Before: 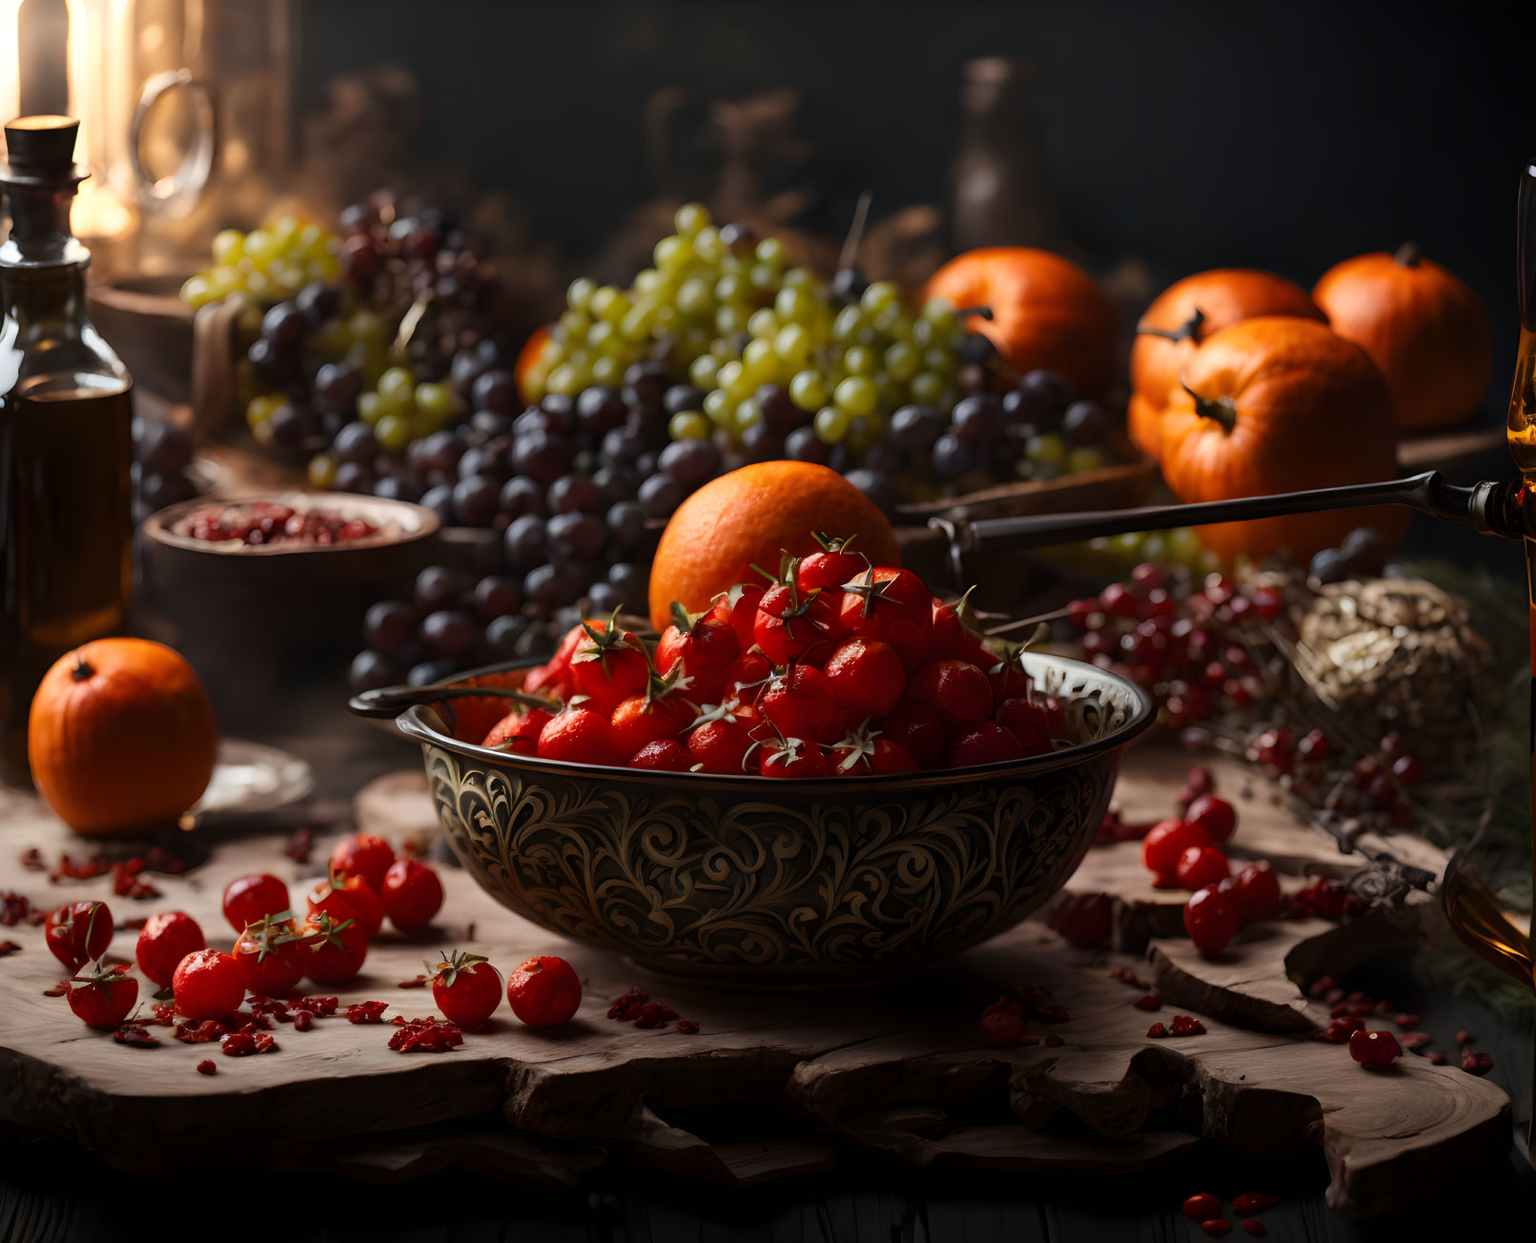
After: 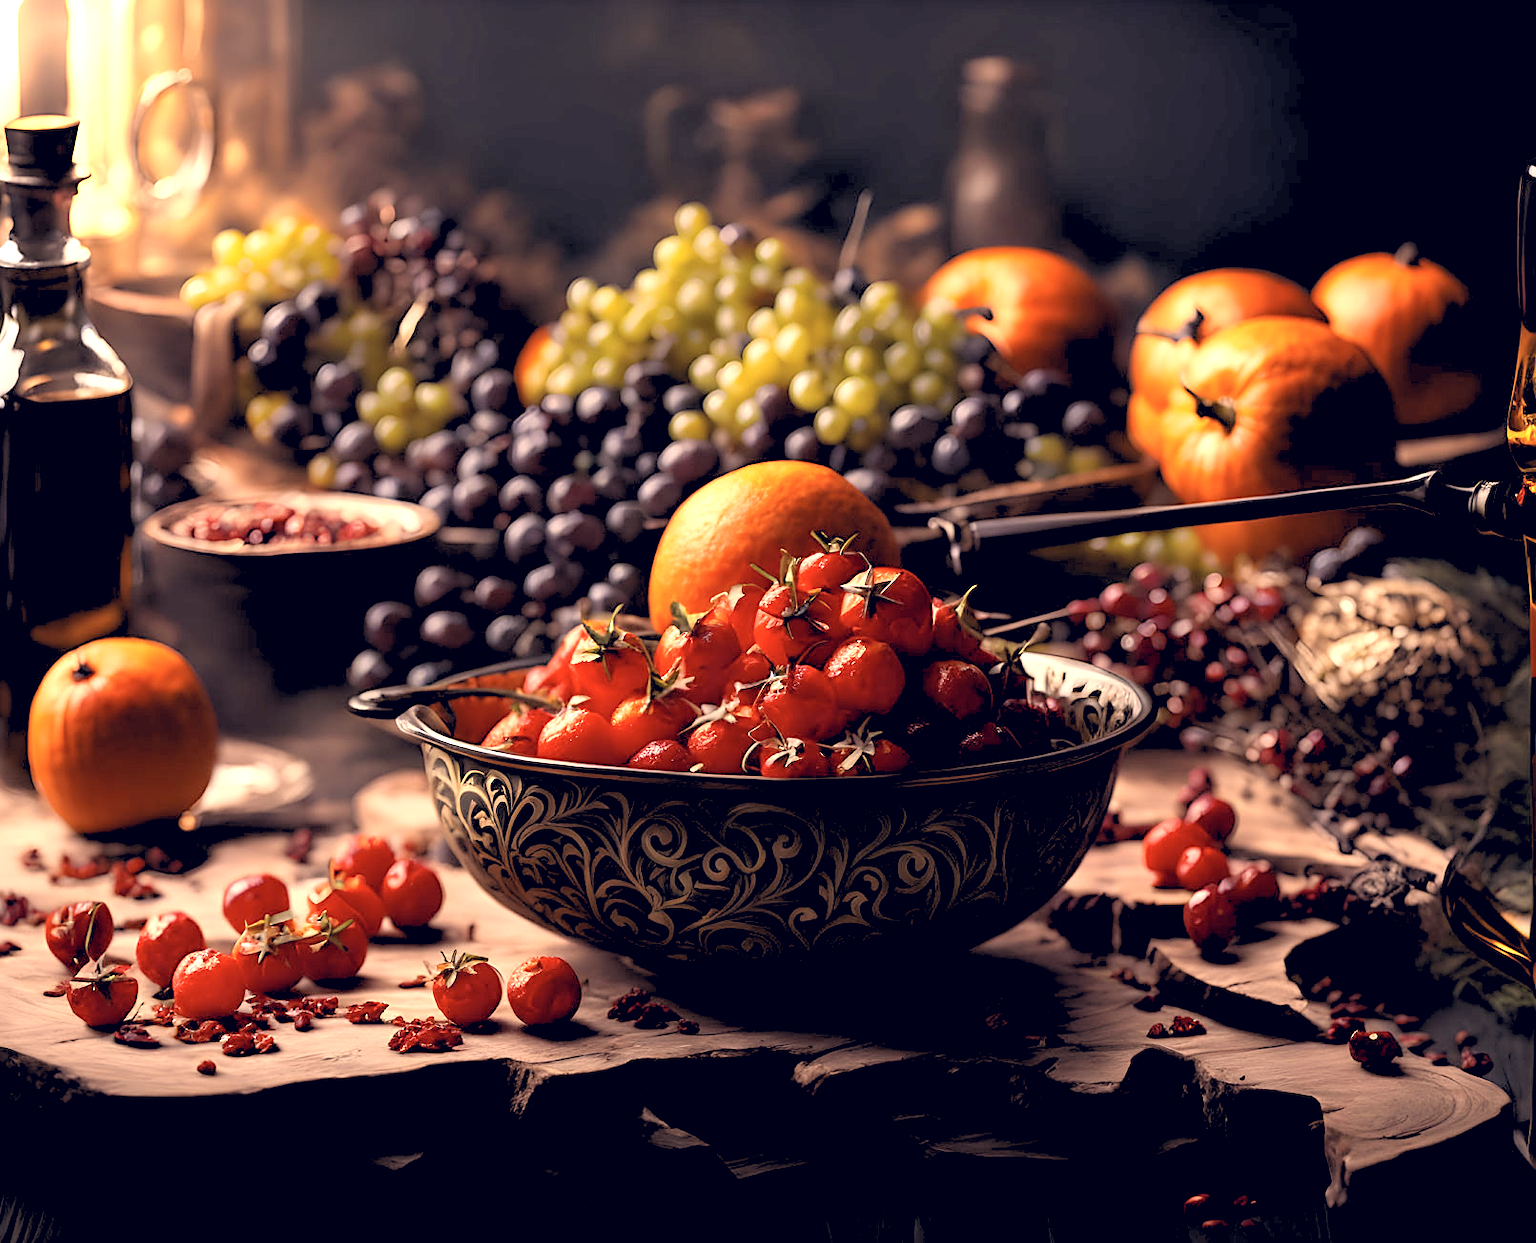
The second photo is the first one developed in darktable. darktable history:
exposure: black level correction 0.001, exposure 1.3 EV, compensate highlight preservation false
rgb levels: preserve colors sum RGB, levels [[0.038, 0.433, 0.934], [0, 0.5, 1], [0, 0.5, 1]]
sharpen: on, module defaults
color correction: highlights a* 19.59, highlights b* 27.49, shadows a* 3.46, shadows b* -17.28, saturation 0.73
